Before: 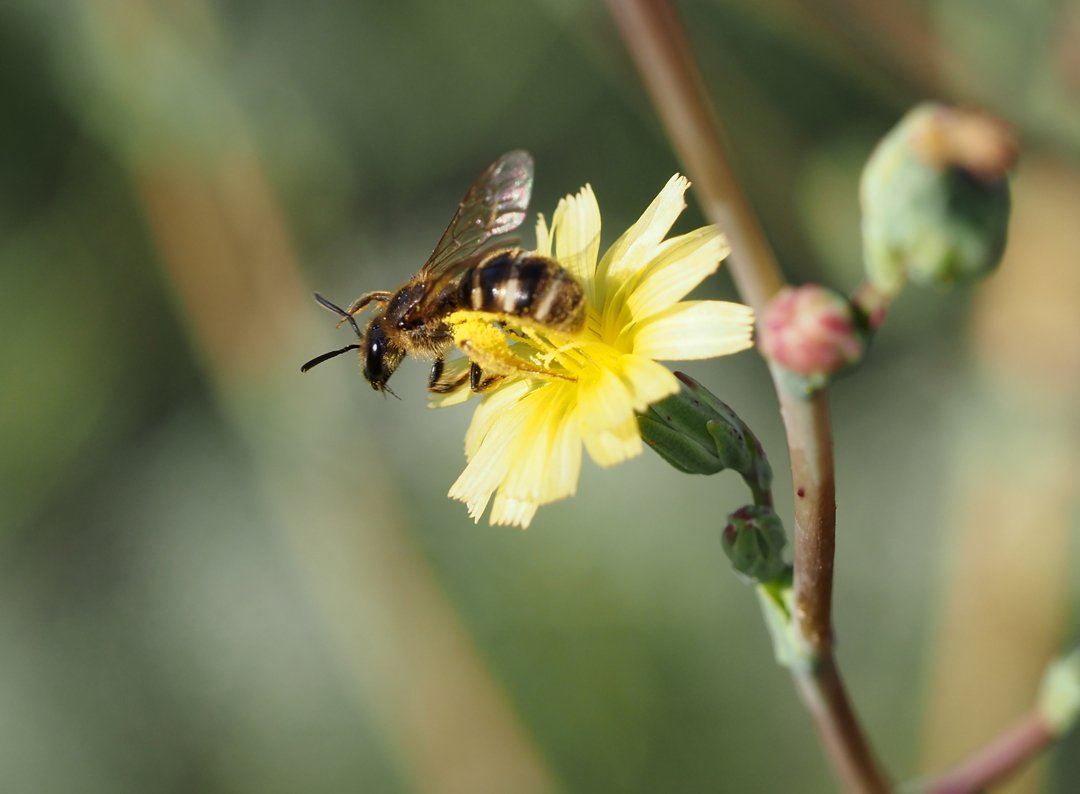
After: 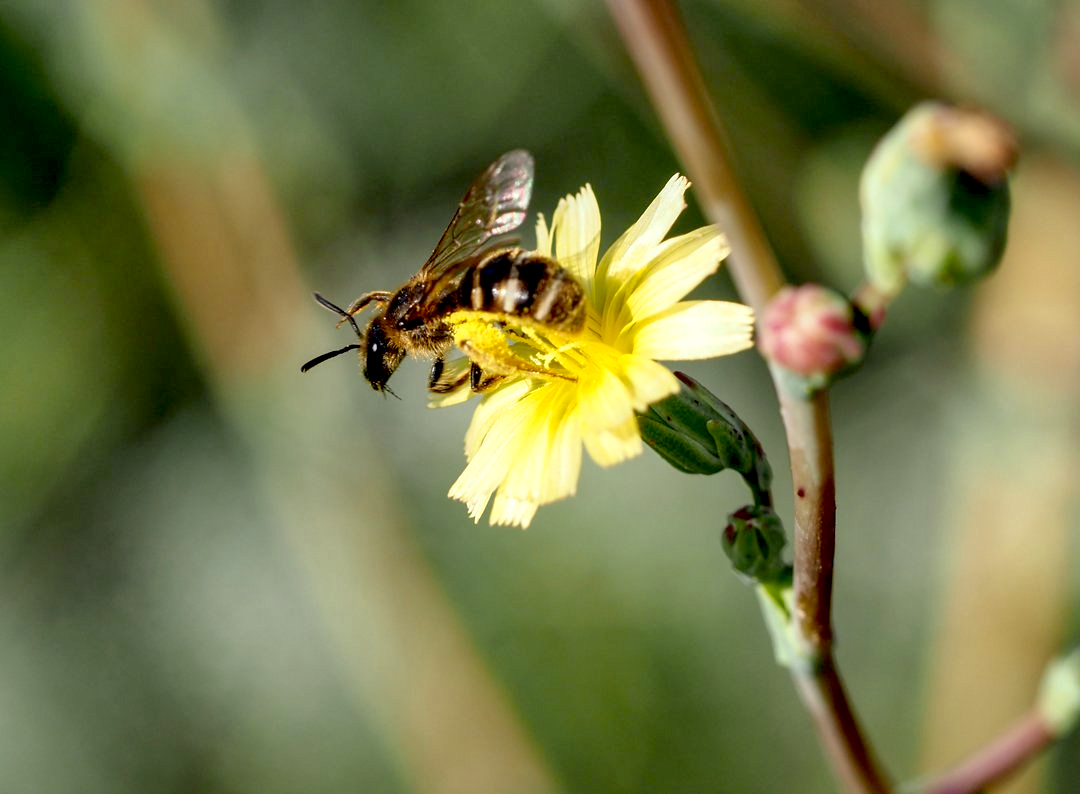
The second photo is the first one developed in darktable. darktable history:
exposure: black level correction 0.024, exposure 0.186 EV, compensate exposure bias true, compensate highlight preservation false
local contrast: on, module defaults
shadows and highlights: low approximation 0.01, soften with gaussian
